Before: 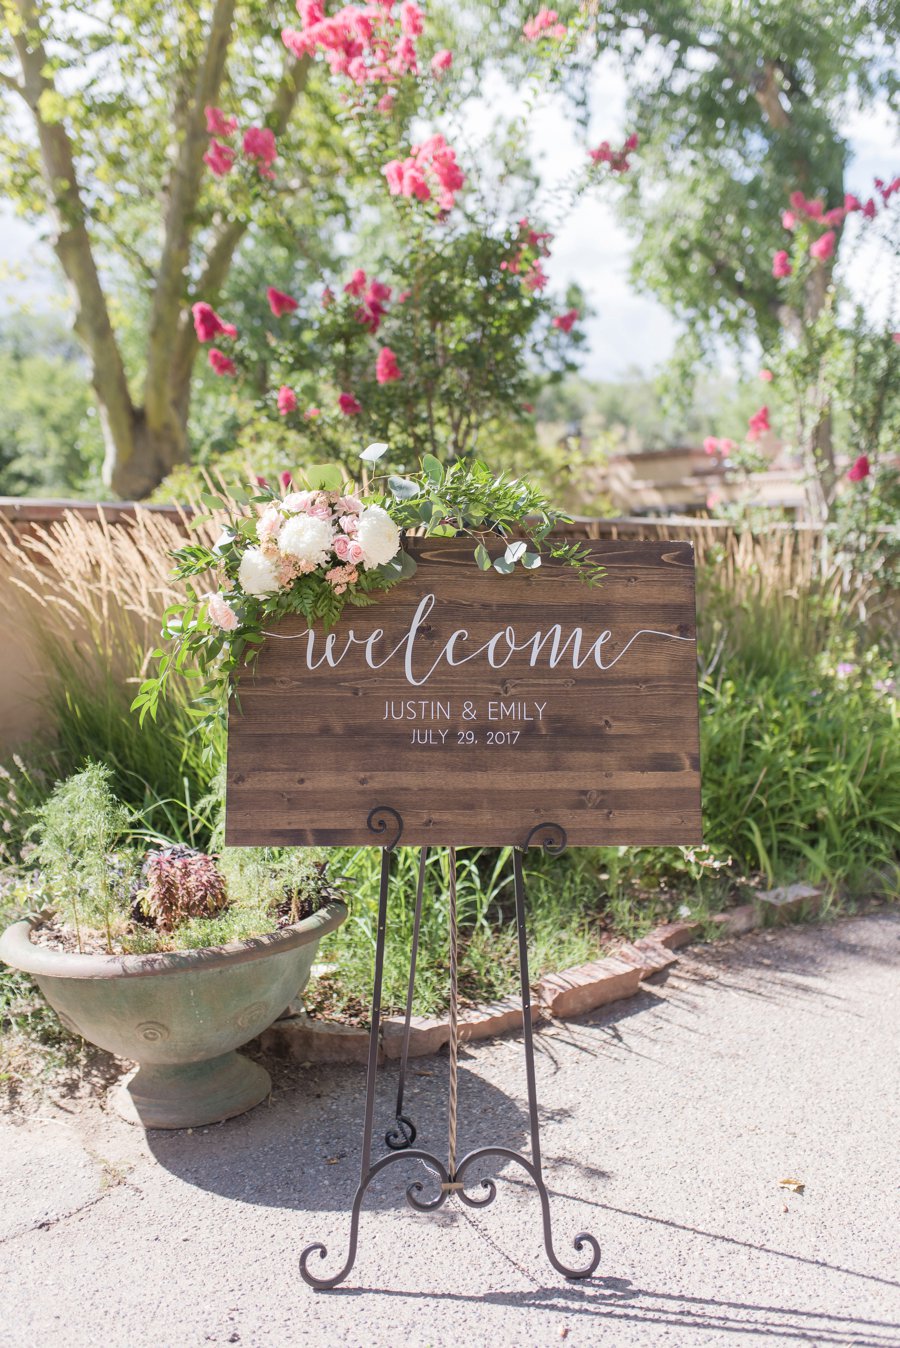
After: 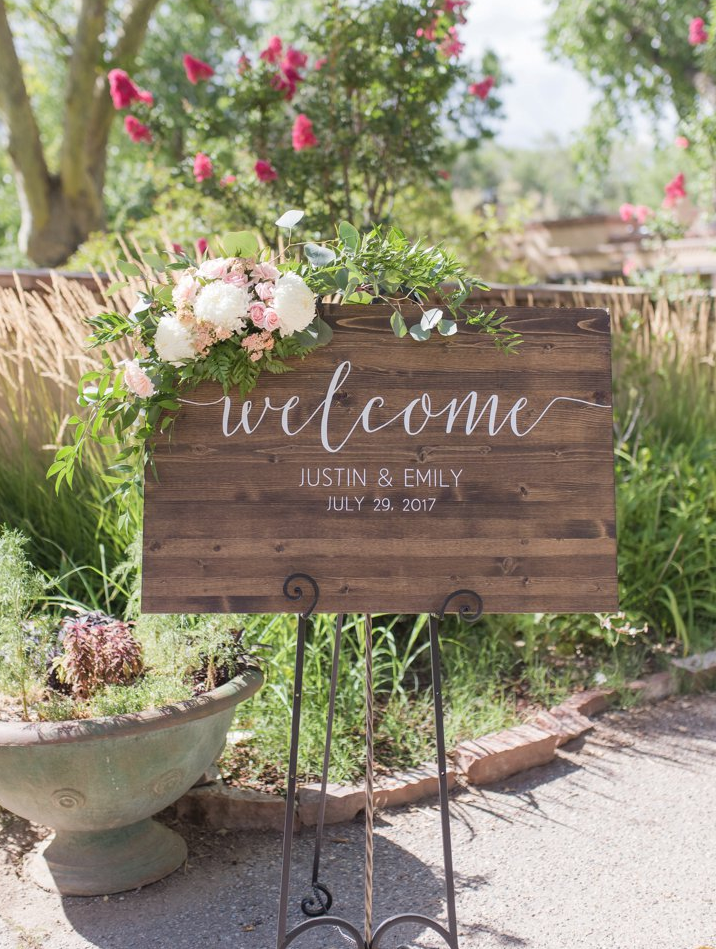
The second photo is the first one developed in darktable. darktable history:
crop: left 9.411%, top 17.293%, right 10.986%, bottom 12.302%
